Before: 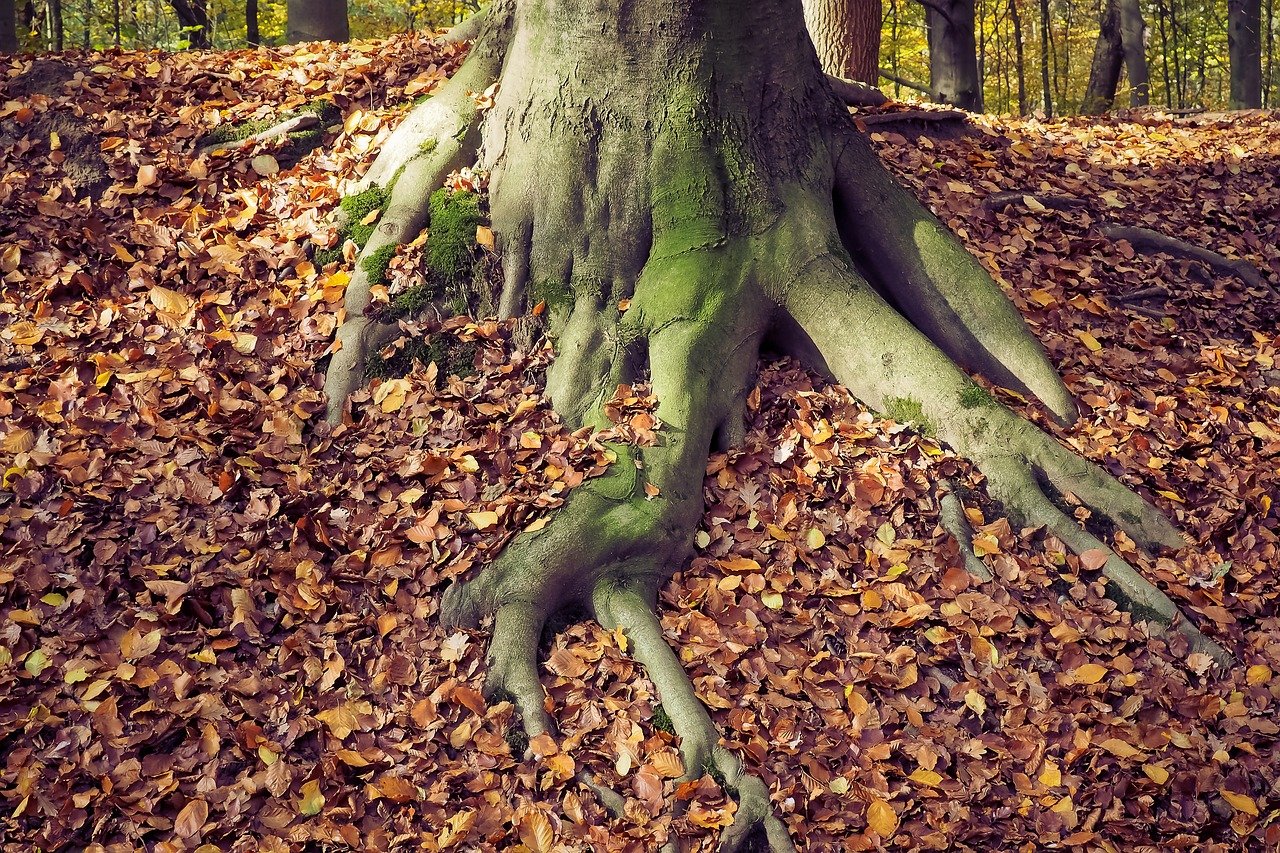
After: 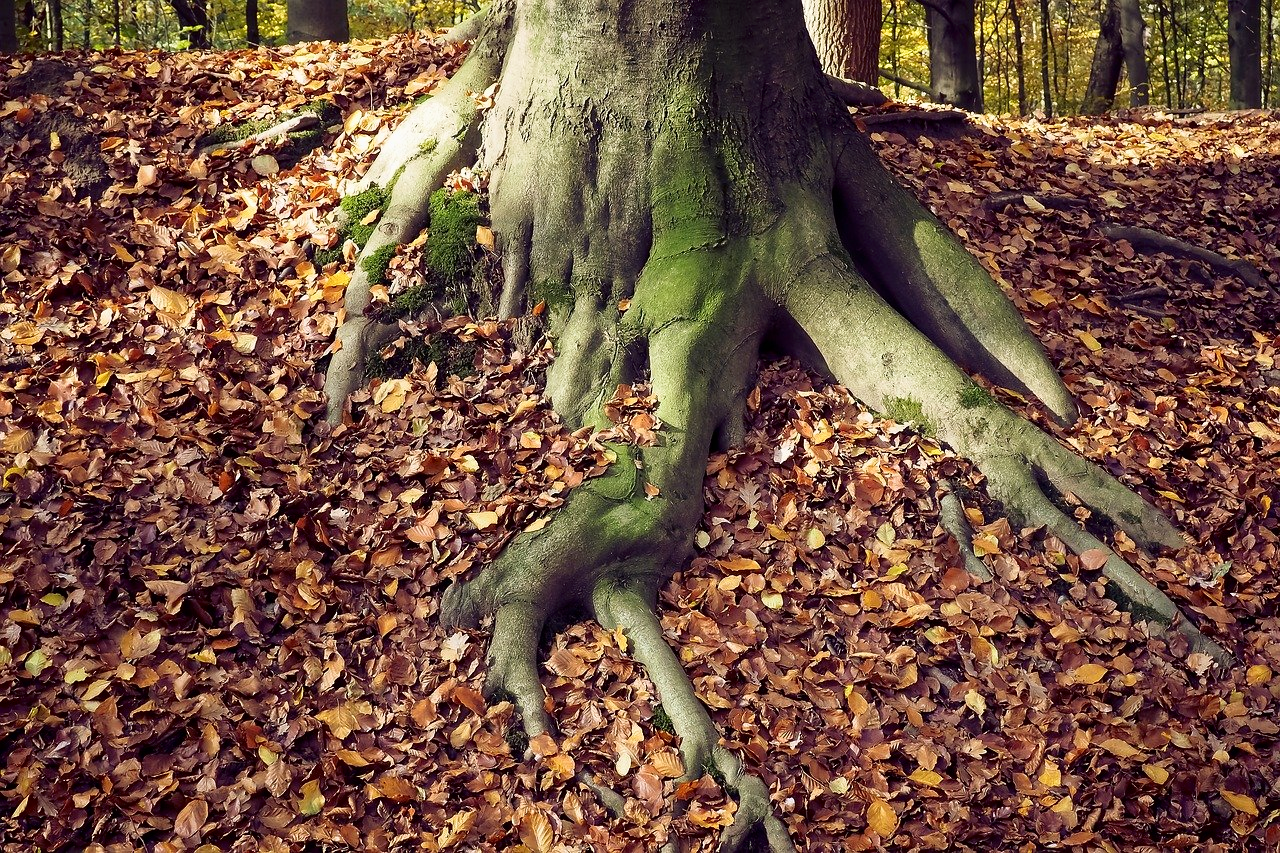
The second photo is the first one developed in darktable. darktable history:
shadows and highlights: shadows -61.5, white point adjustment -5.35, highlights 62.15
